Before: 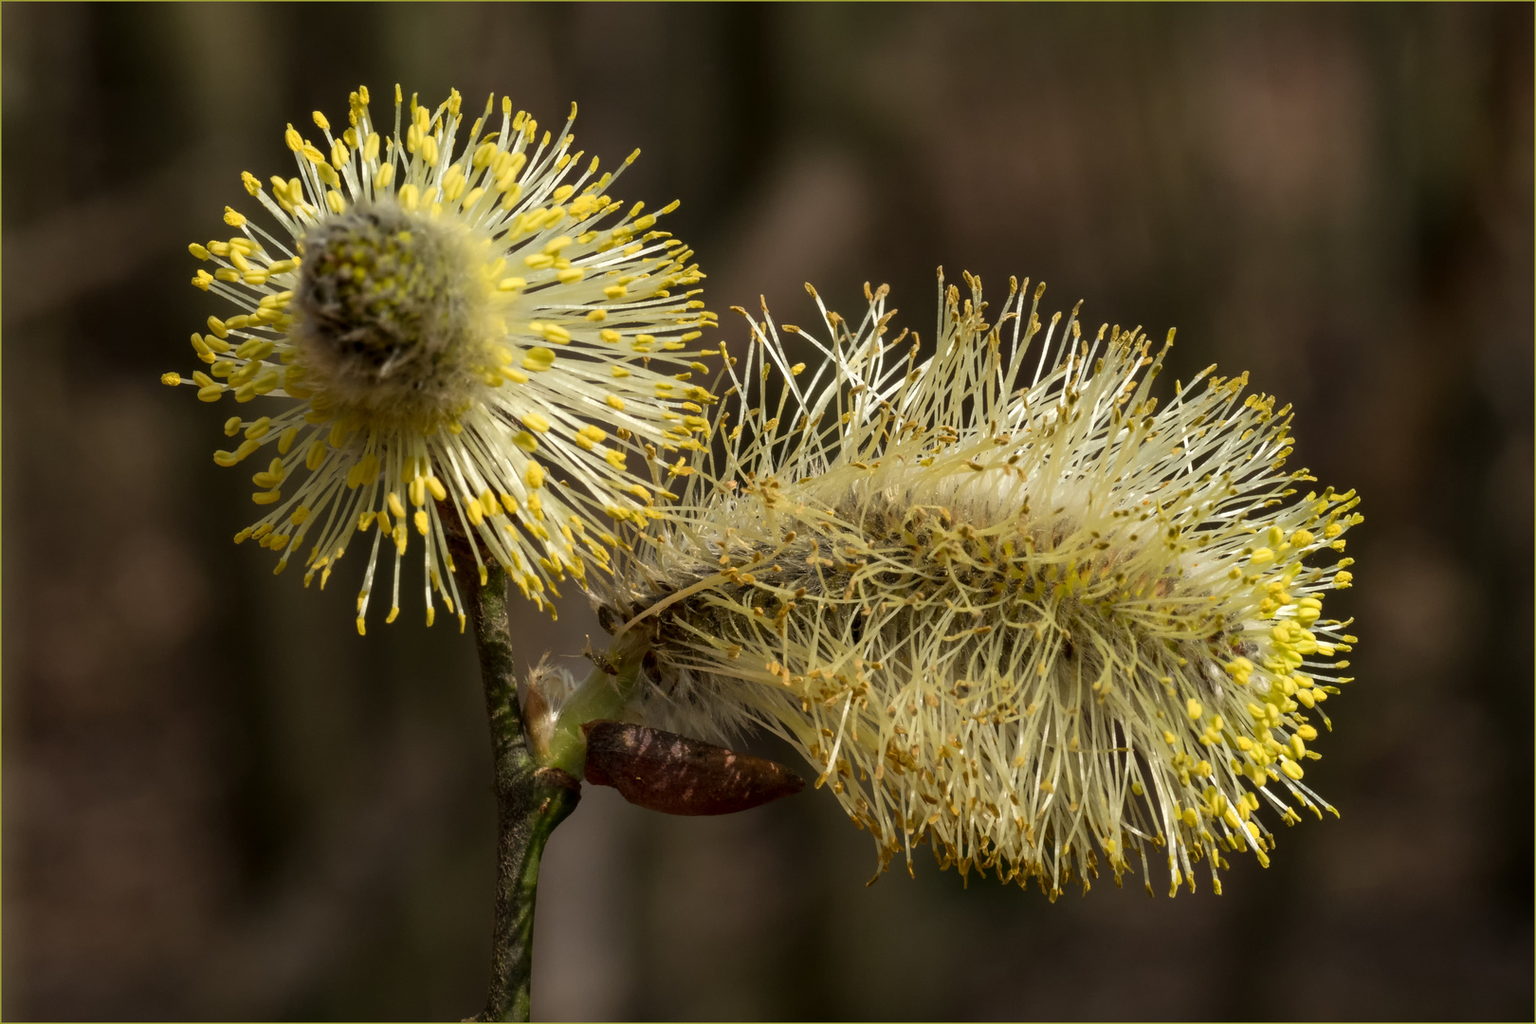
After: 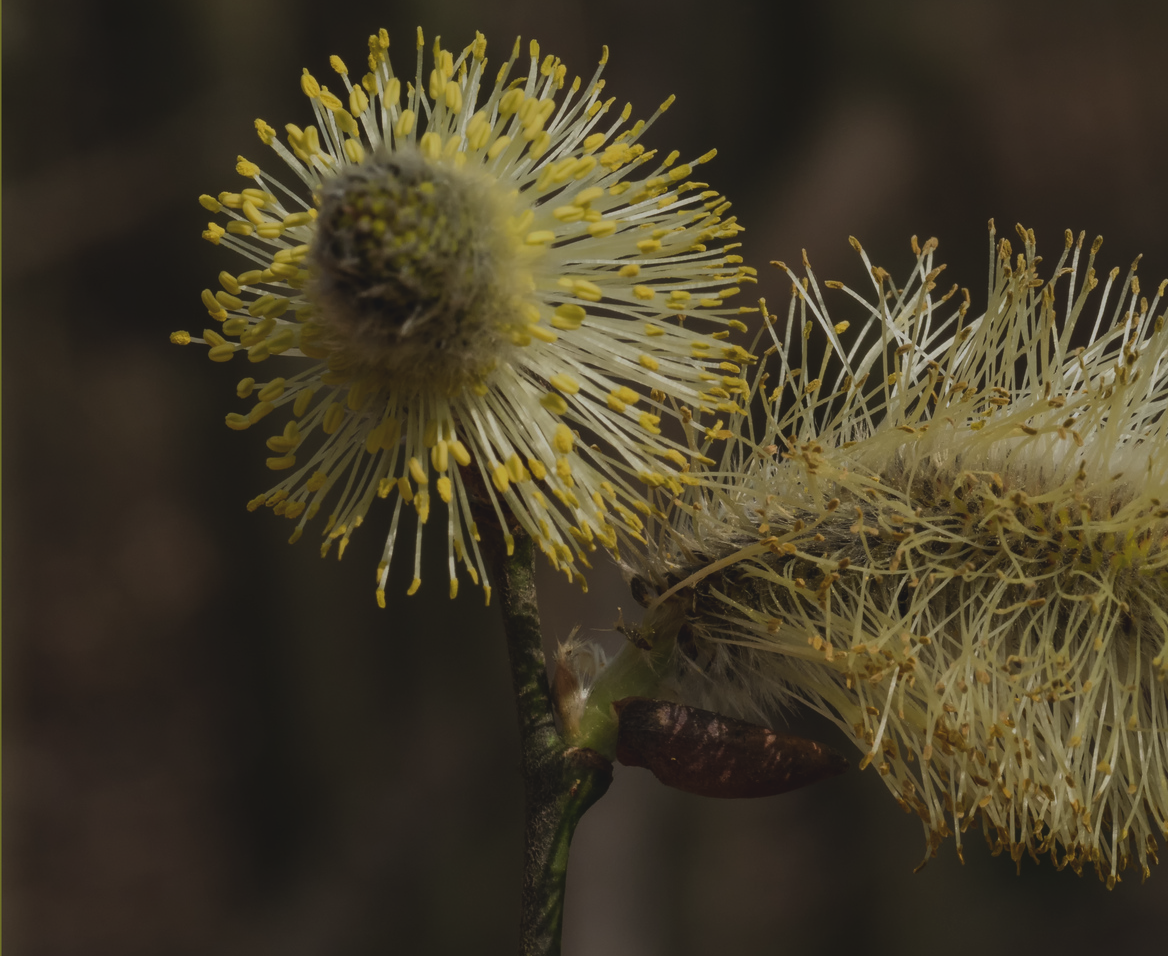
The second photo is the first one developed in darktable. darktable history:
crop: top 5.807%, right 27.868%, bottom 5.627%
exposure: black level correction -0.016, exposure -1.098 EV, compensate exposure bias true, compensate highlight preservation false
